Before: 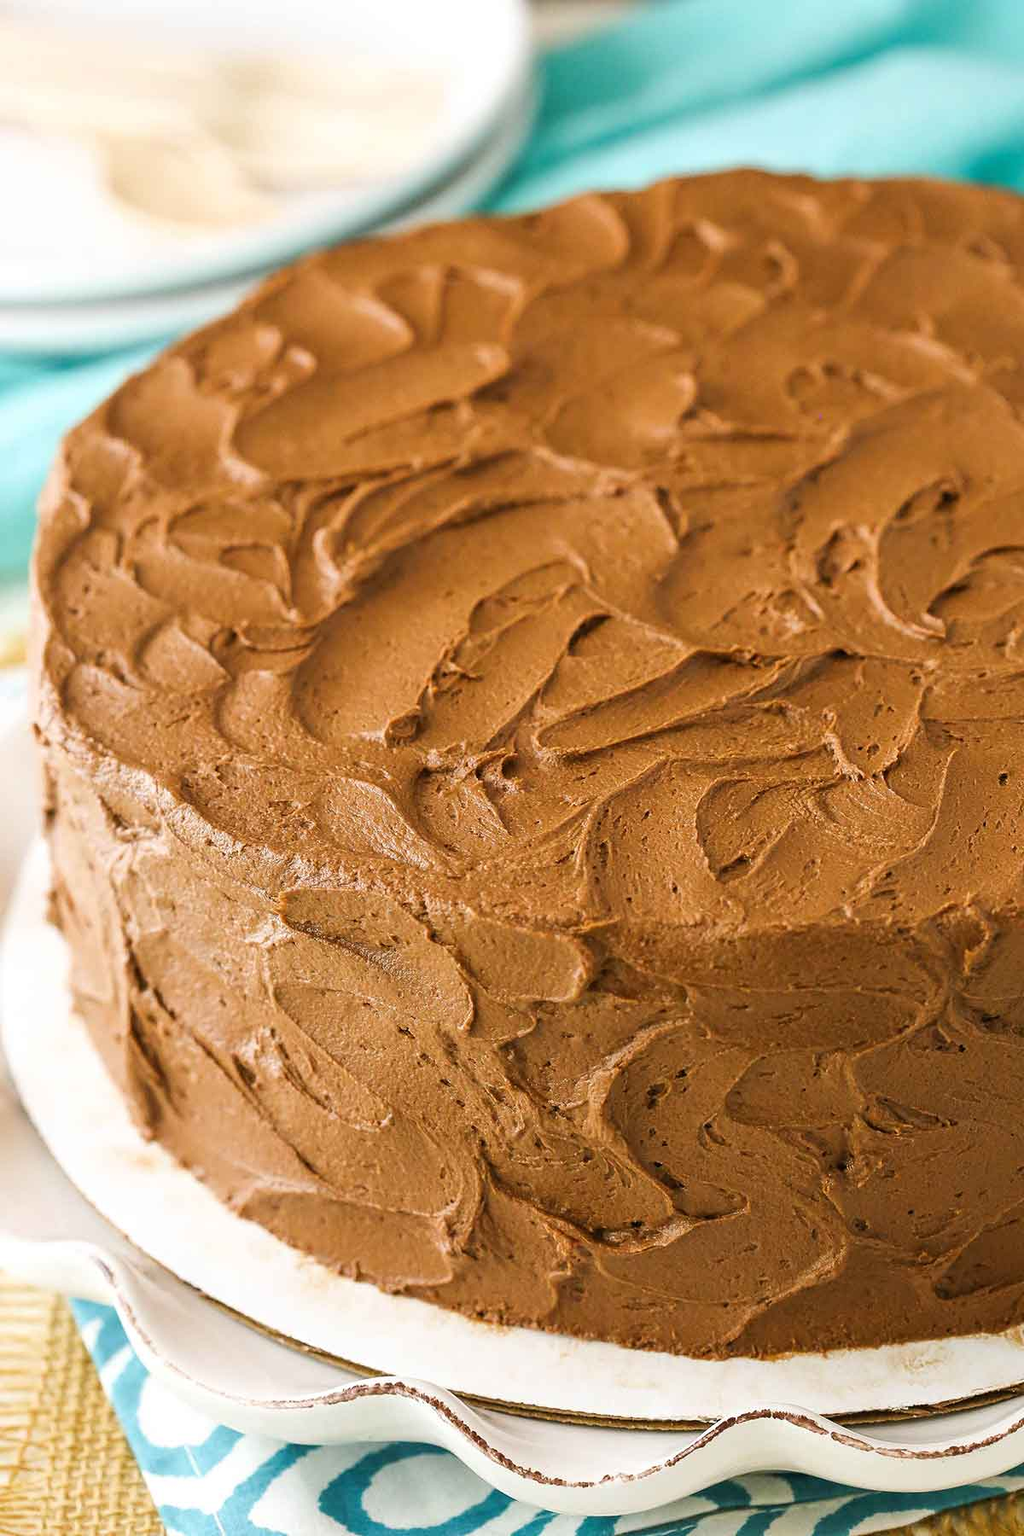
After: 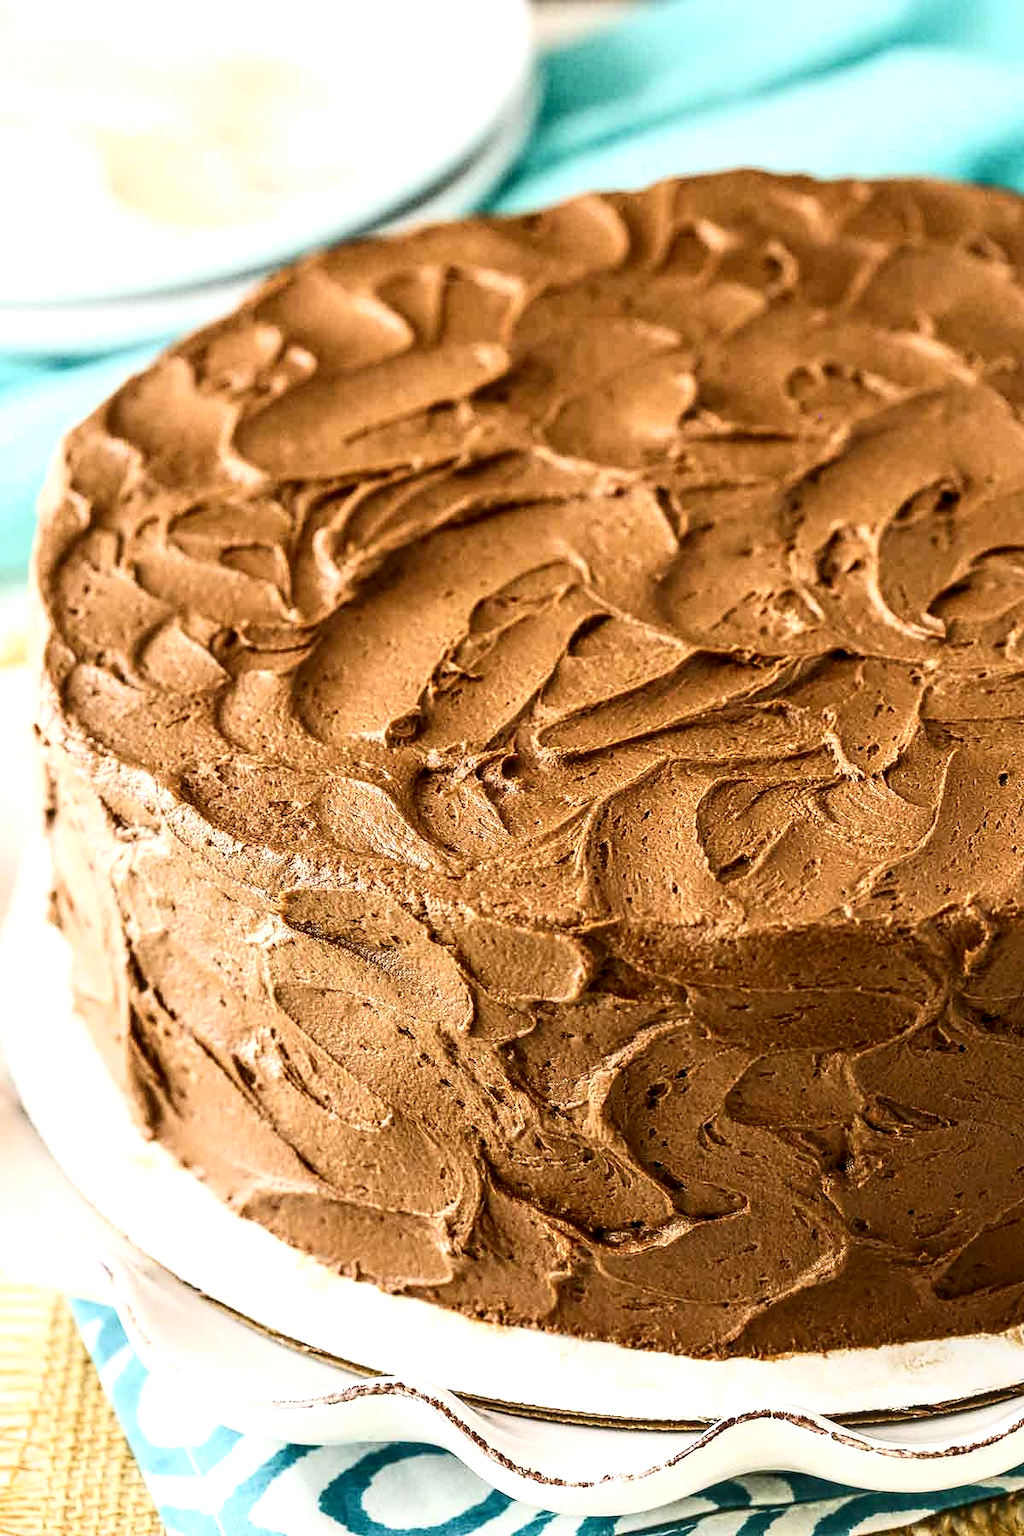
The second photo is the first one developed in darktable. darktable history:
shadows and highlights: shadows -11.67, white point adjustment 4.02, highlights 27.97
local contrast: detail 139%
contrast brightness saturation: contrast 0.292
